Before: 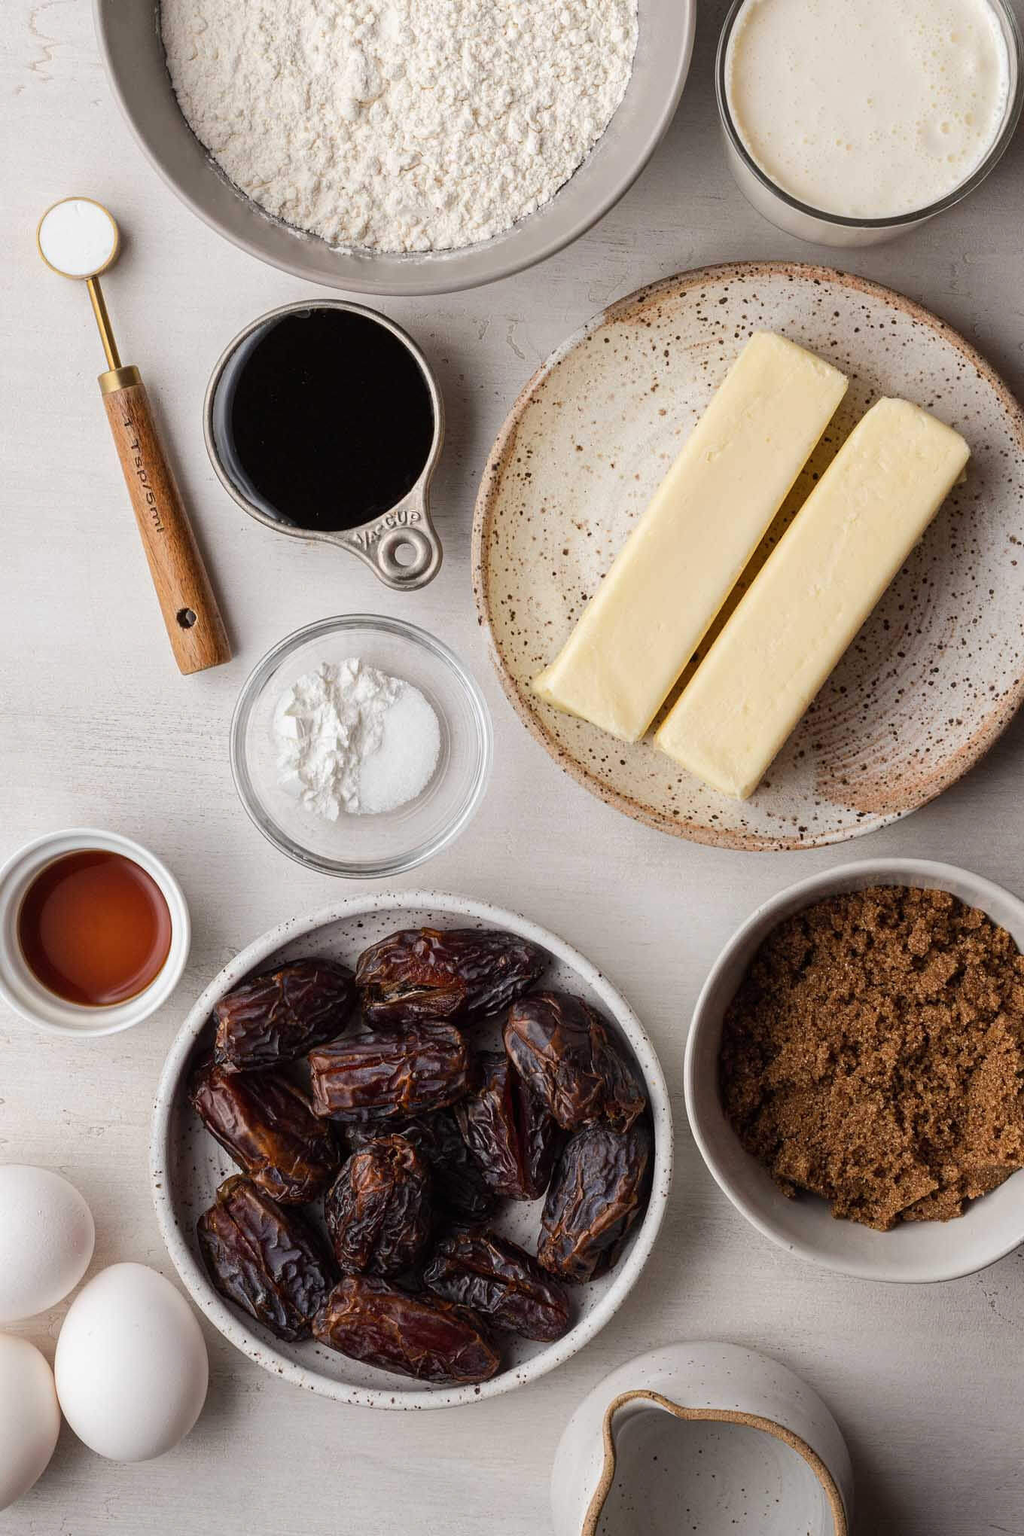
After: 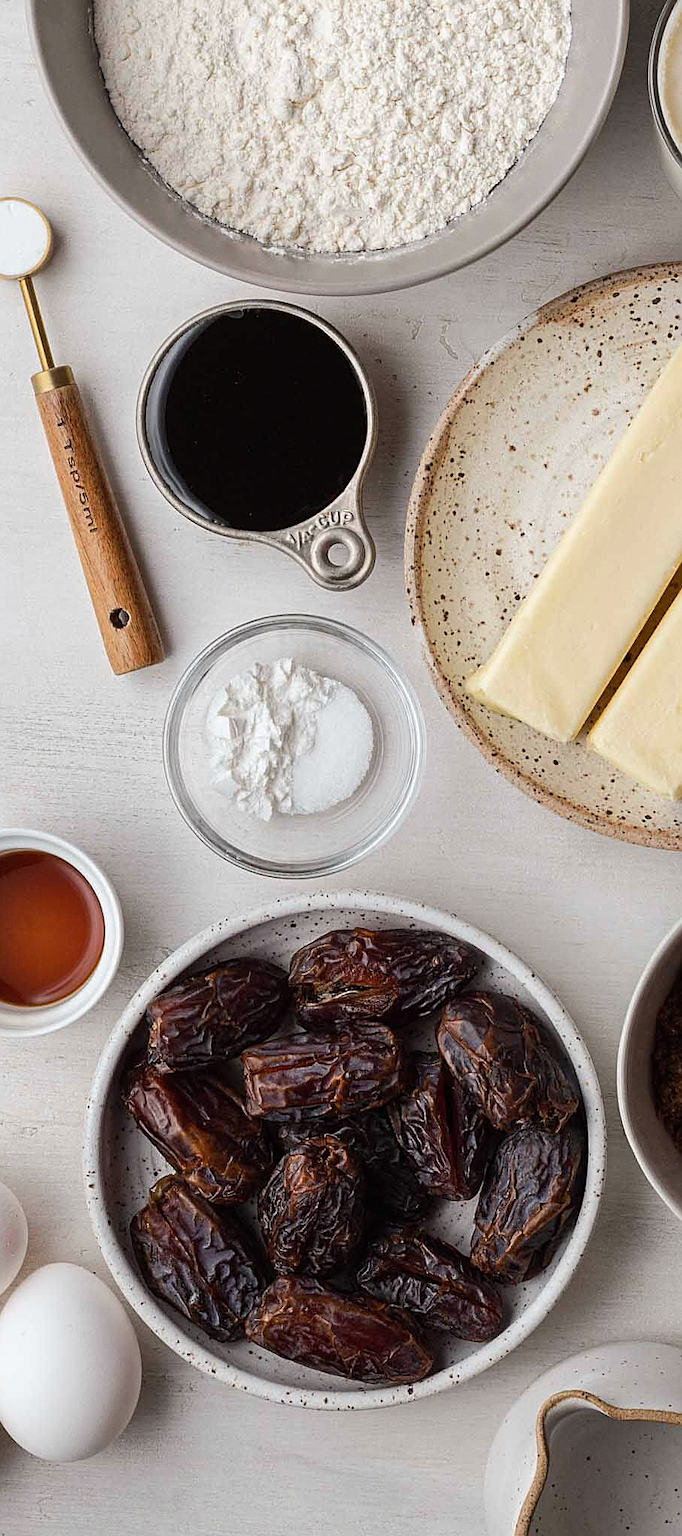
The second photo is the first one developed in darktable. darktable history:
sharpen: on, module defaults
crop and rotate: left 6.617%, right 26.717%
grain: coarseness 0.09 ISO, strength 10%
white balance: red 0.986, blue 1.01
